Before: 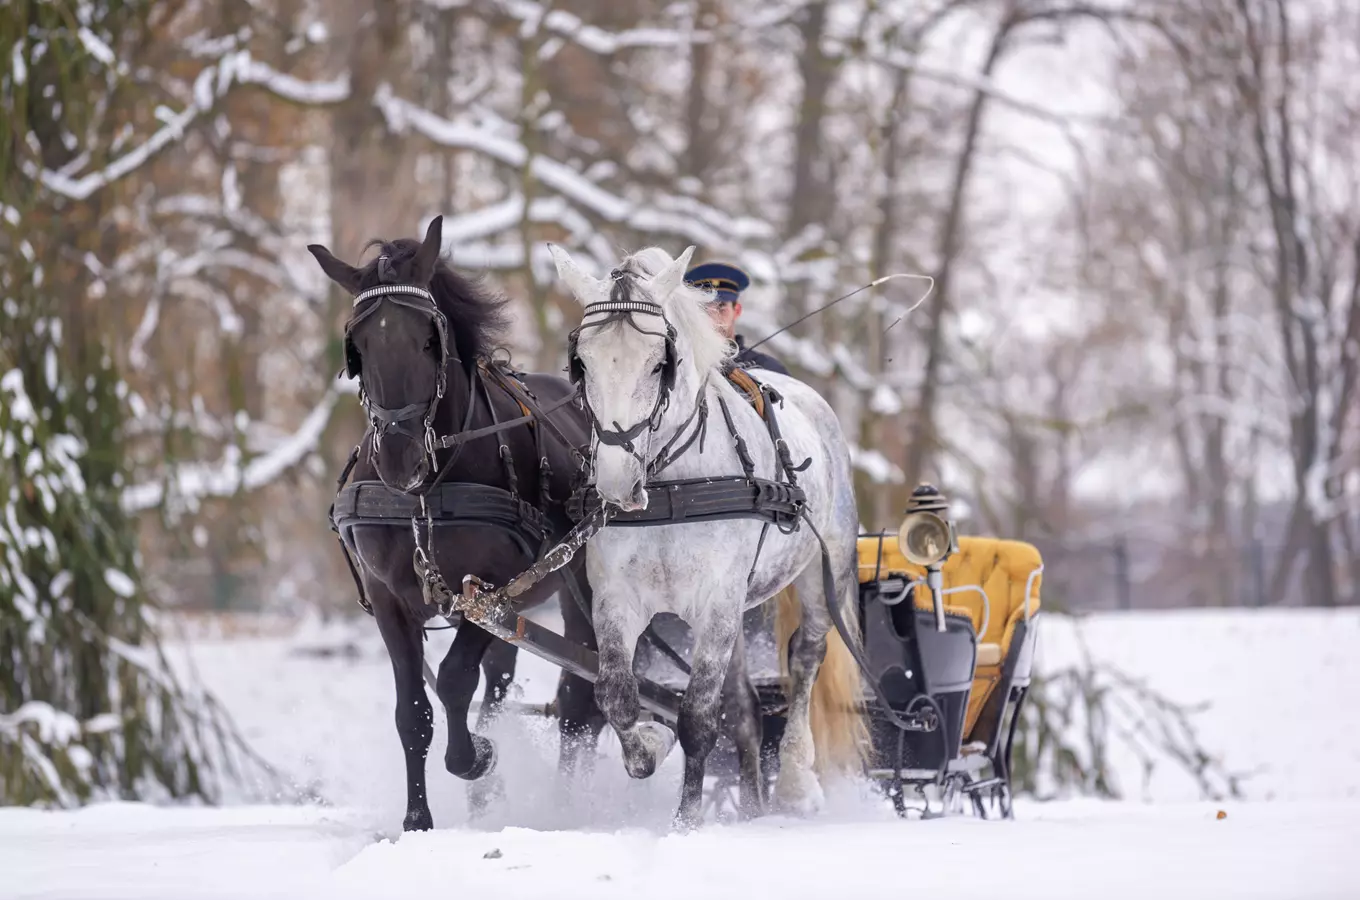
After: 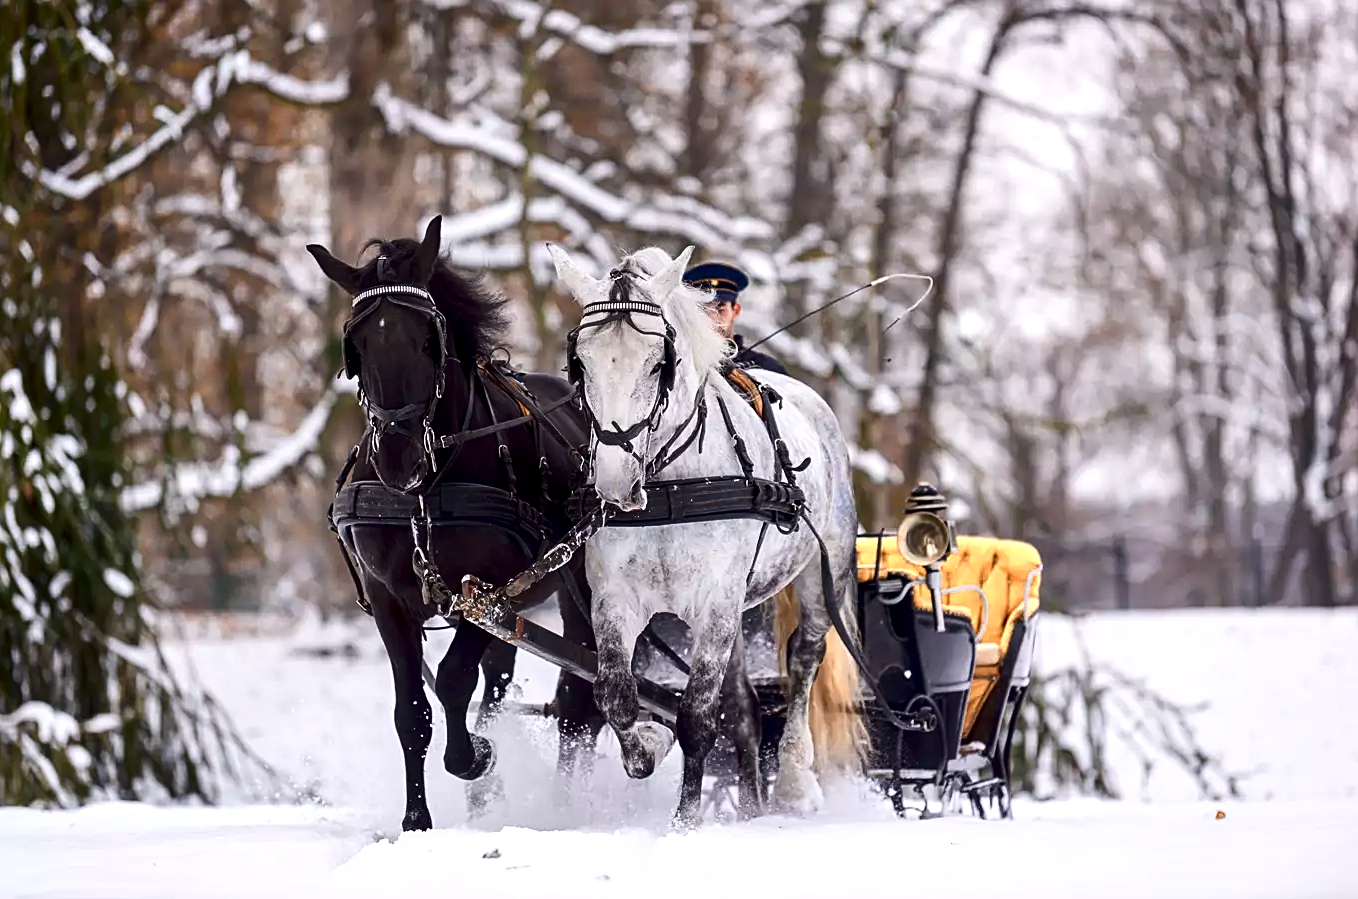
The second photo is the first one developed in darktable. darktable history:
local contrast: highlights 107%, shadows 102%, detail 119%, midtone range 0.2
exposure: black level correction 0.002, compensate highlight preservation false
color zones: curves: ch0 [(0.018, 0.548) (0.197, 0.654) (0.425, 0.447) (0.605, 0.658) (0.732, 0.579)]; ch1 [(0.105, 0.531) (0.224, 0.531) (0.386, 0.39) (0.618, 0.456) (0.732, 0.456) (0.956, 0.421)]; ch2 [(0.039, 0.583) (0.215, 0.465) (0.399, 0.544) (0.465, 0.548) (0.614, 0.447) (0.724, 0.43) (0.882, 0.623) (0.956, 0.632)]
crop and rotate: left 0.085%, bottom 0.006%
contrast brightness saturation: contrast 0.218, brightness -0.194, saturation 0.232
sharpen: on, module defaults
